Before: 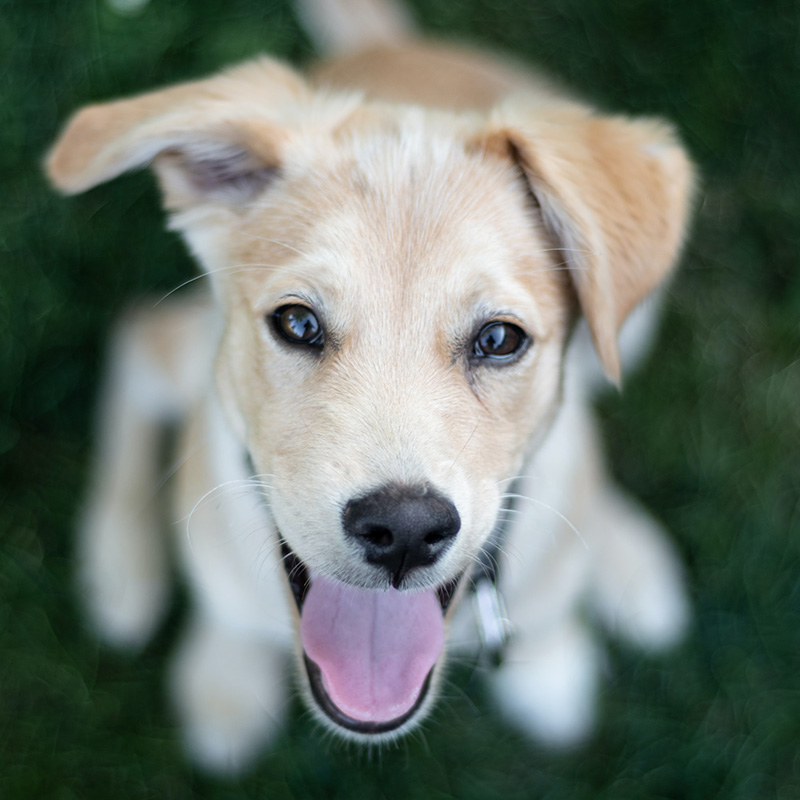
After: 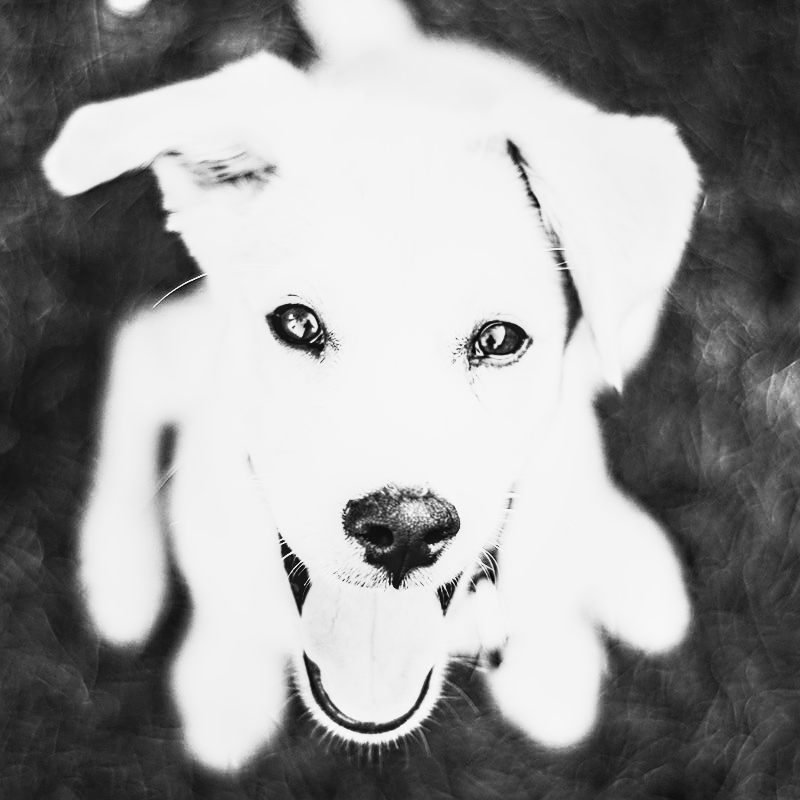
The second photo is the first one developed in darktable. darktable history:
base curve: curves: ch0 [(0, 0) (0.007, 0.004) (0.027, 0.03) (0.046, 0.07) (0.207, 0.54) (0.442, 0.872) (0.673, 0.972) (1, 1)], preserve colors none
sharpen: on, module defaults
haze removal: compatibility mode true, adaptive false
local contrast: on, module defaults
contrast brightness saturation: contrast 0.53, brightness 0.47, saturation -1
